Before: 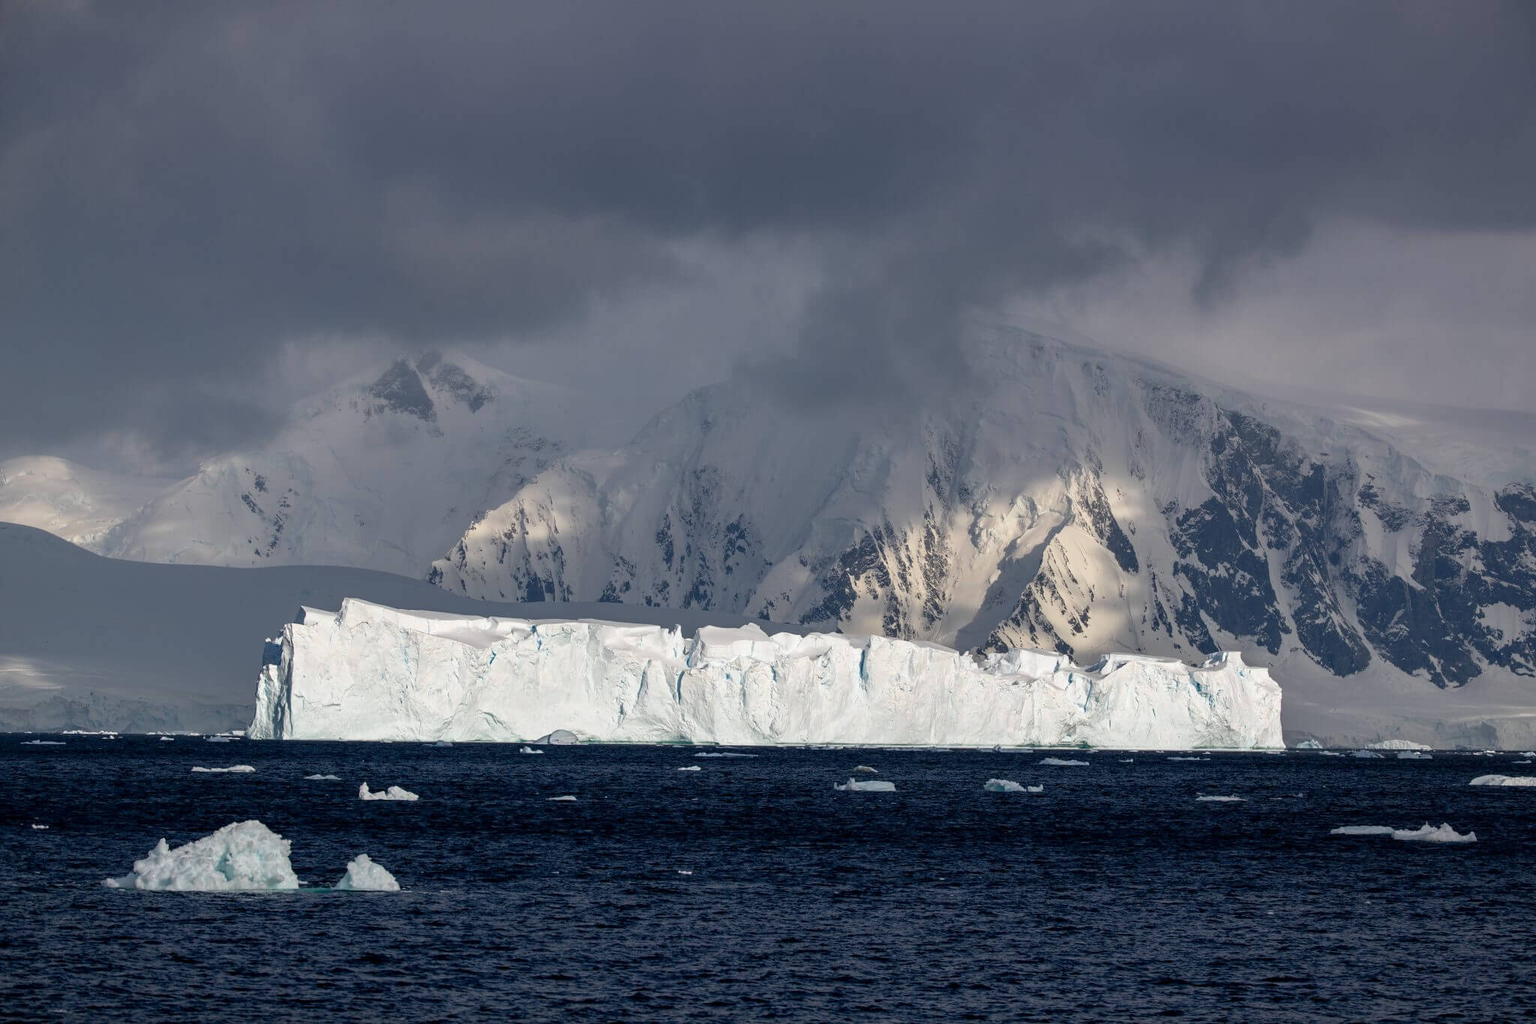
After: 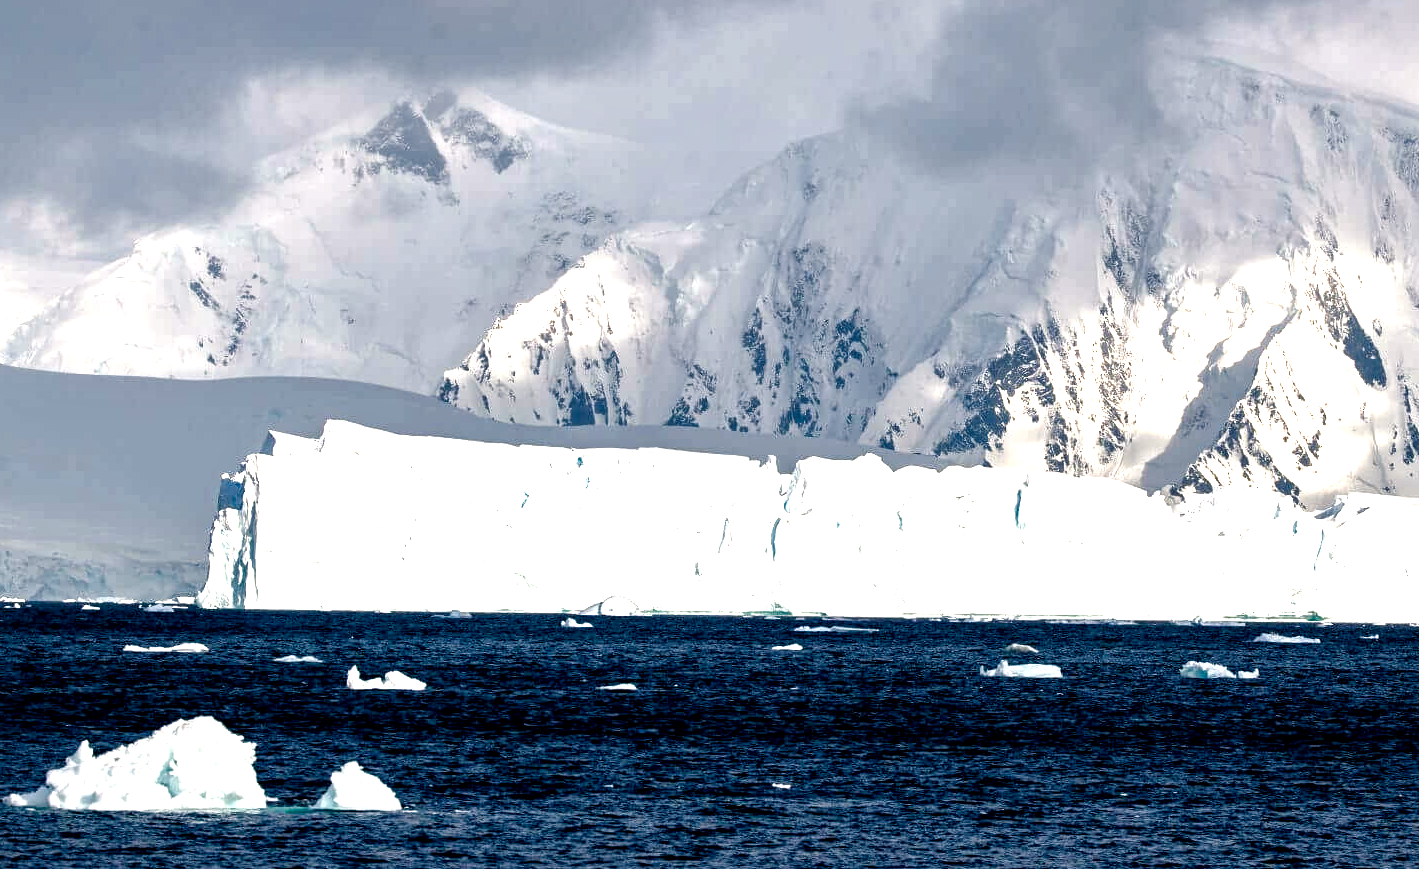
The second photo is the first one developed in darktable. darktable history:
crop: left 6.488%, top 27.668%, right 24.183%, bottom 8.656%
local contrast: mode bilateral grid, contrast 30, coarseness 25, midtone range 0.2
color balance rgb: shadows lift › chroma 2.79%, shadows lift › hue 190.66°, power › hue 171.85°, highlights gain › chroma 2.16%, highlights gain › hue 75.26°, global offset › luminance -0.51%, perceptual saturation grading › highlights -33.8%, perceptual saturation grading › mid-tones 14.98%, perceptual saturation grading › shadows 48.43%, perceptual brilliance grading › highlights 15.68%, perceptual brilliance grading › mid-tones 6.62%, perceptual brilliance grading › shadows -14.98%, global vibrance 11.32%, contrast 5.05%
exposure: black level correction 0, exposure 1.2 EV, compensate exposure bias true, compensate highlight preservation false
